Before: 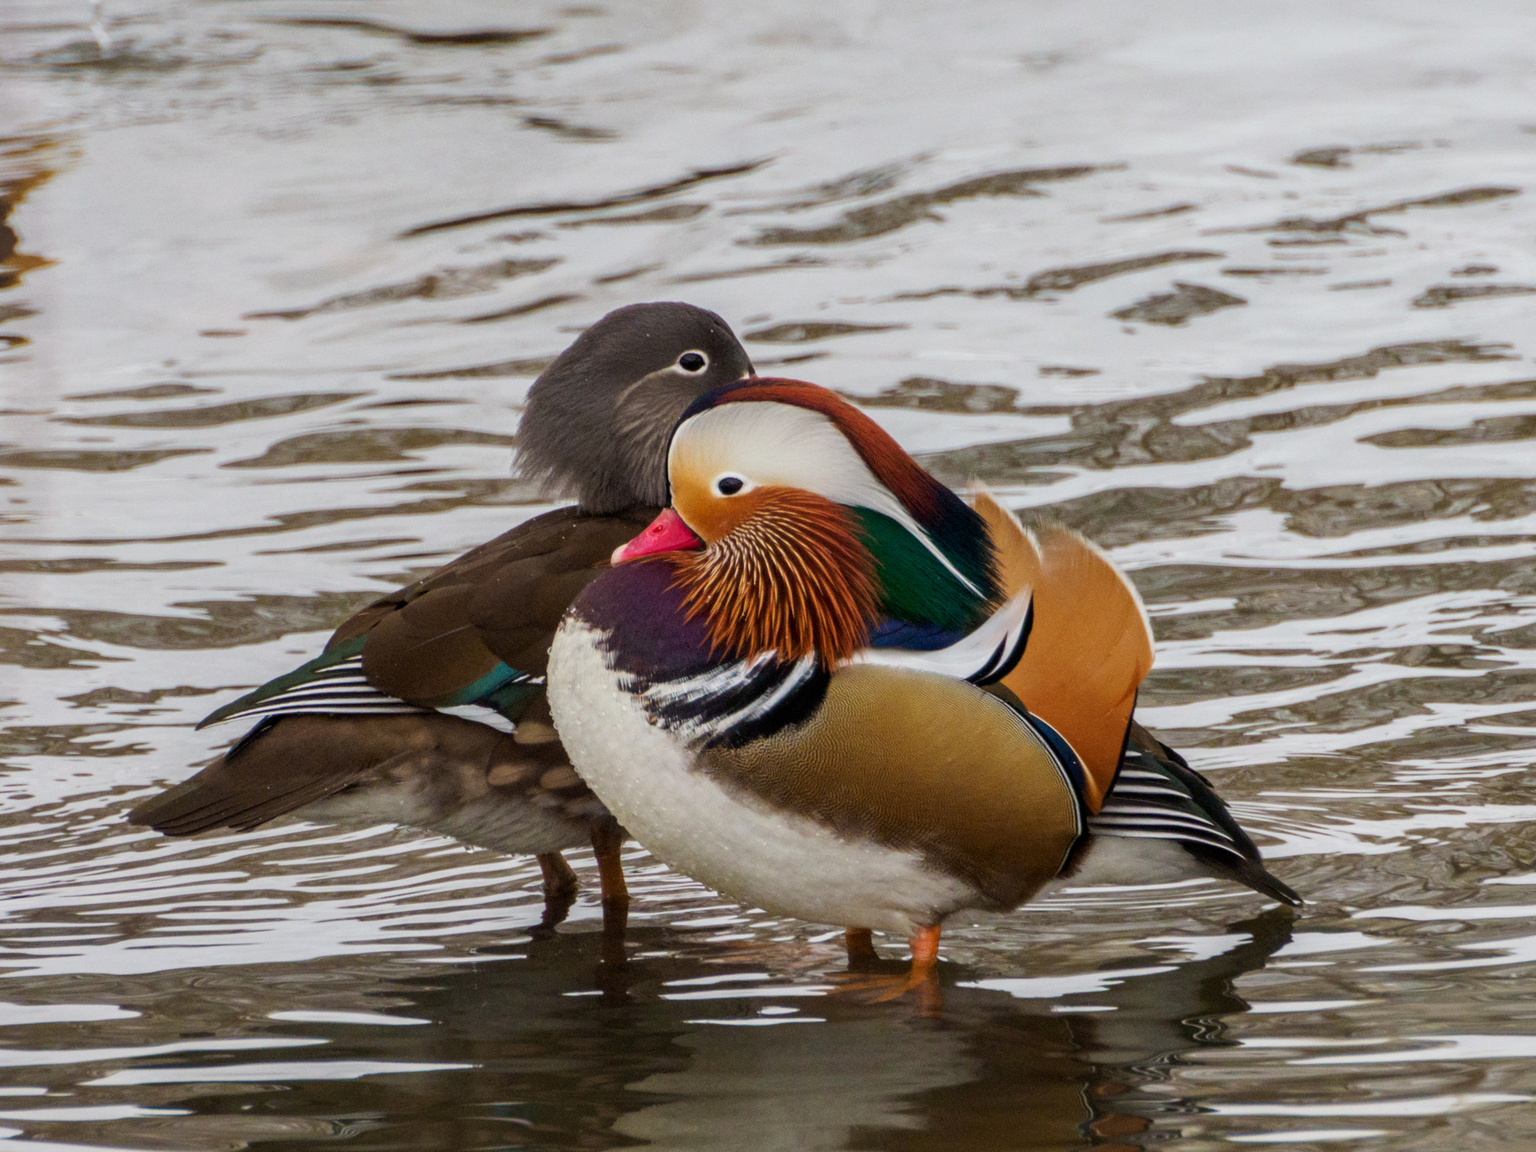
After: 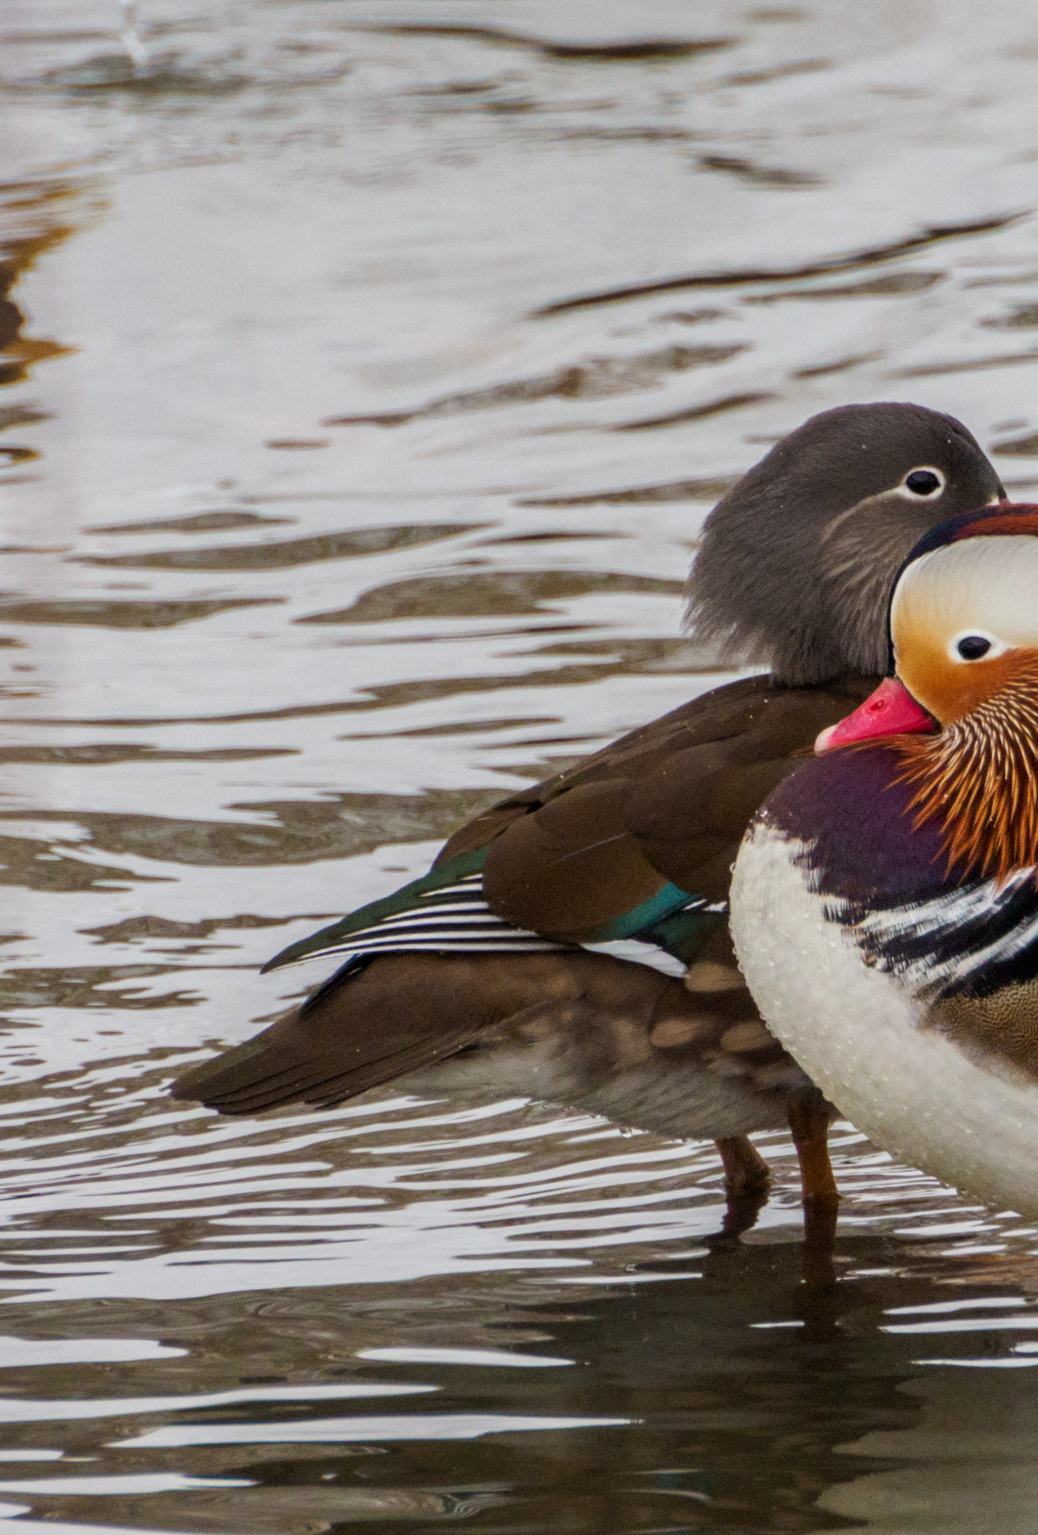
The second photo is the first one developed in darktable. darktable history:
crop and rotate: left 0.018%, top 0%, right 49.26%
